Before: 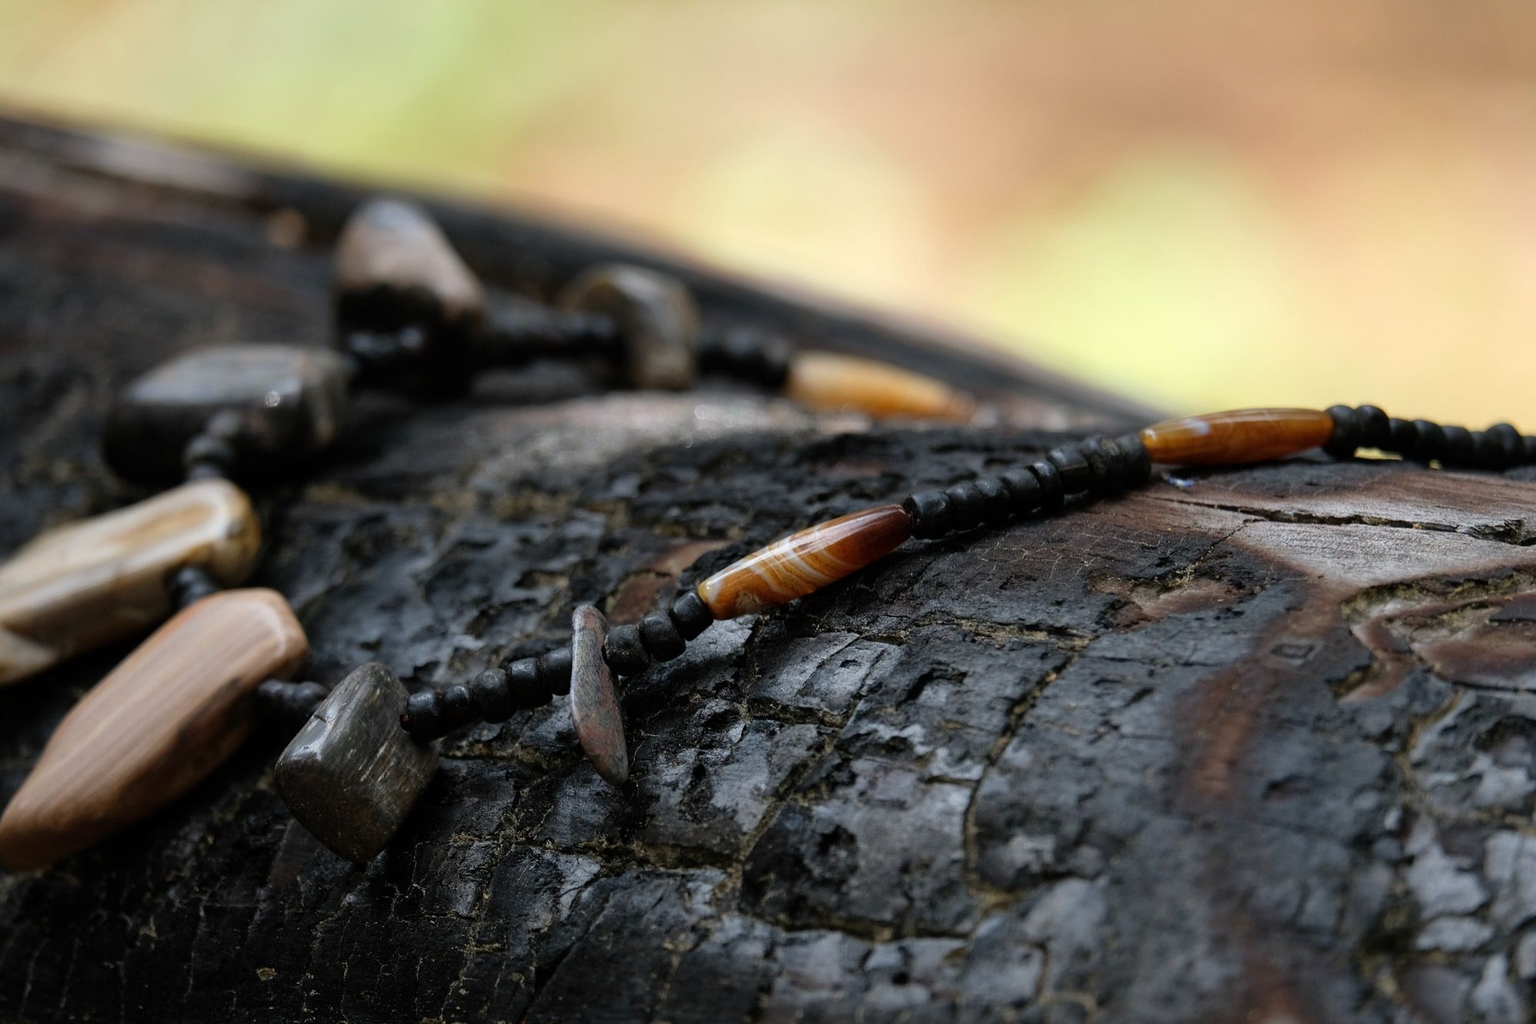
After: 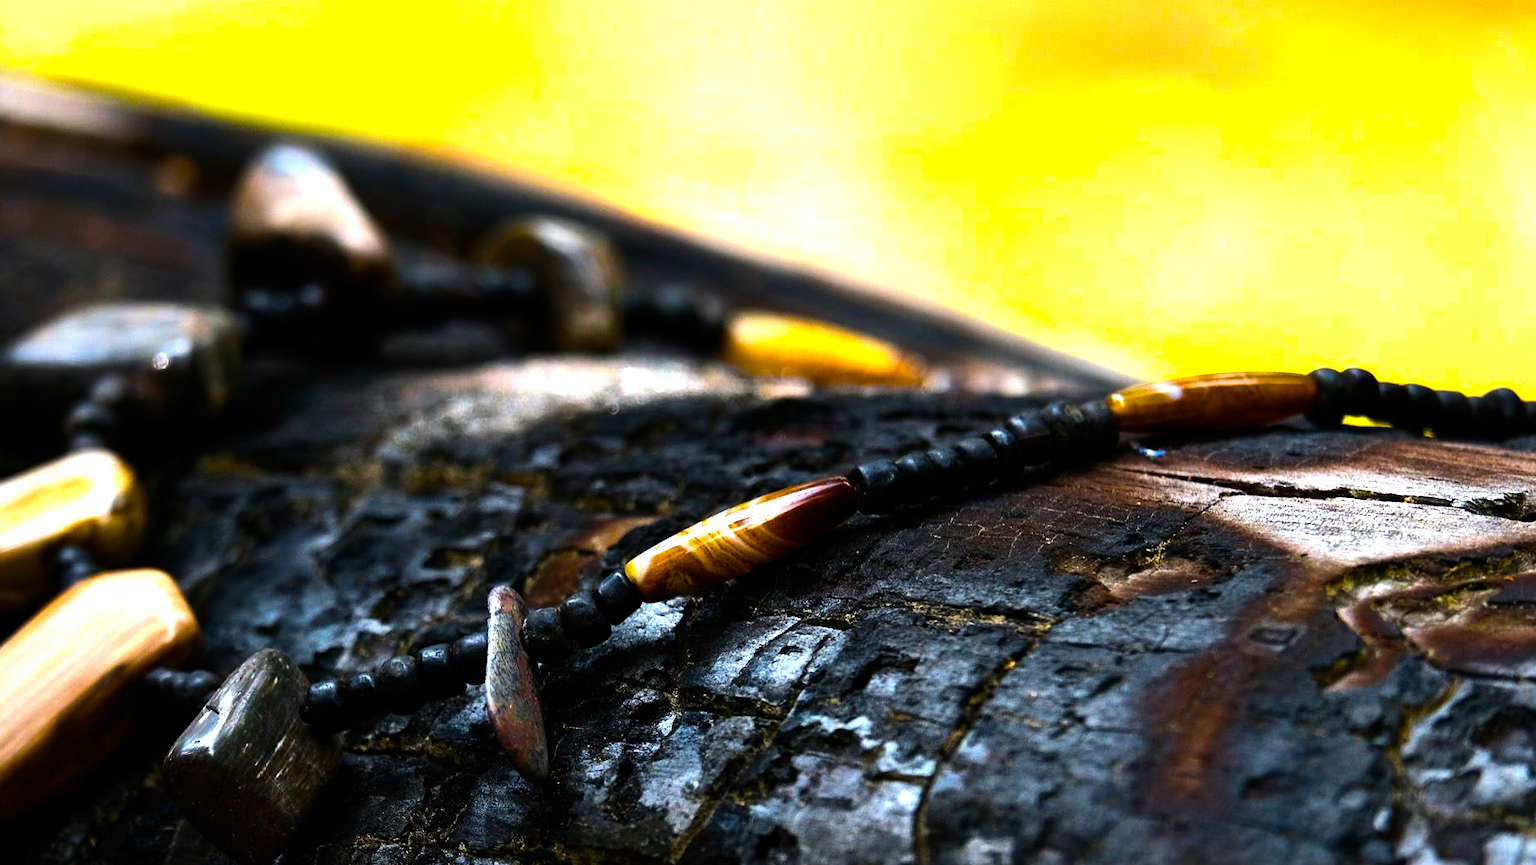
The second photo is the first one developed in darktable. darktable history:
tone equalizer: -8 EV -1.08 EV, -7 EV -1.01 EV, -6 EV -0.867 EV, -5 EV -0.578 EV, -3 EV 0.578 EV, -2 EV 0.867 EV, -1 EV 1.01 EV, +0 EV 1.08 EV, edges refinement/feathering 500, mask exposure compensation -1.57 EV, preserve details no
color balance rgb: linear chroma grading › shadows -40%, linear chroma grading › highlights 40%, linear chroma grading › global chroma 45%, linear chroma grading › mid-tones -30%, perceptual saturation grading › global saturation 55%, perceptual saturation grading › highlights -50%, perceptual saturation grading › mid-tones 40%, perceptual saturation grading › shadows 30%, perceptual brilliance grading › global brilliance 20%, perceptual brilliance grading › shadows -40%, global vibrance 35%
crop: left 8.155%, top 6.611%, bottom 15.385%
